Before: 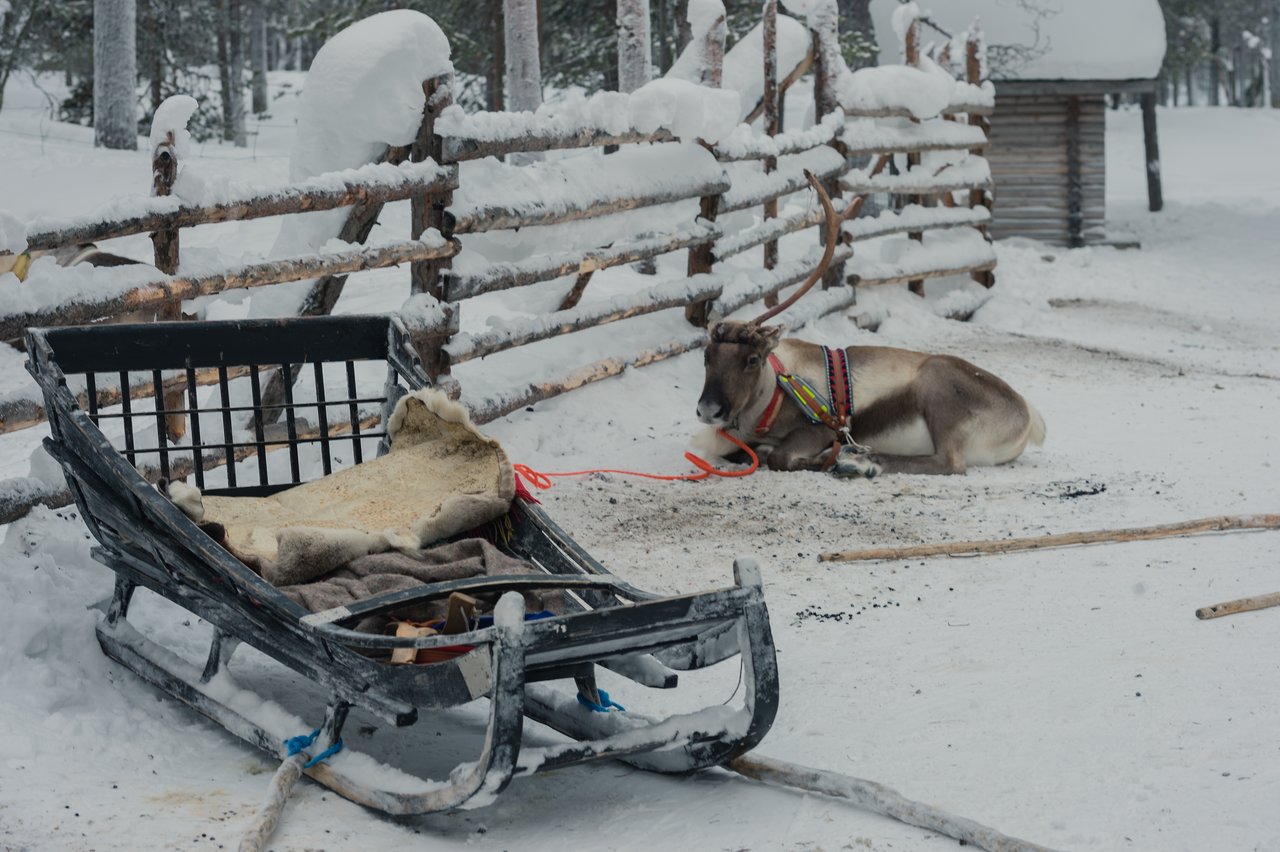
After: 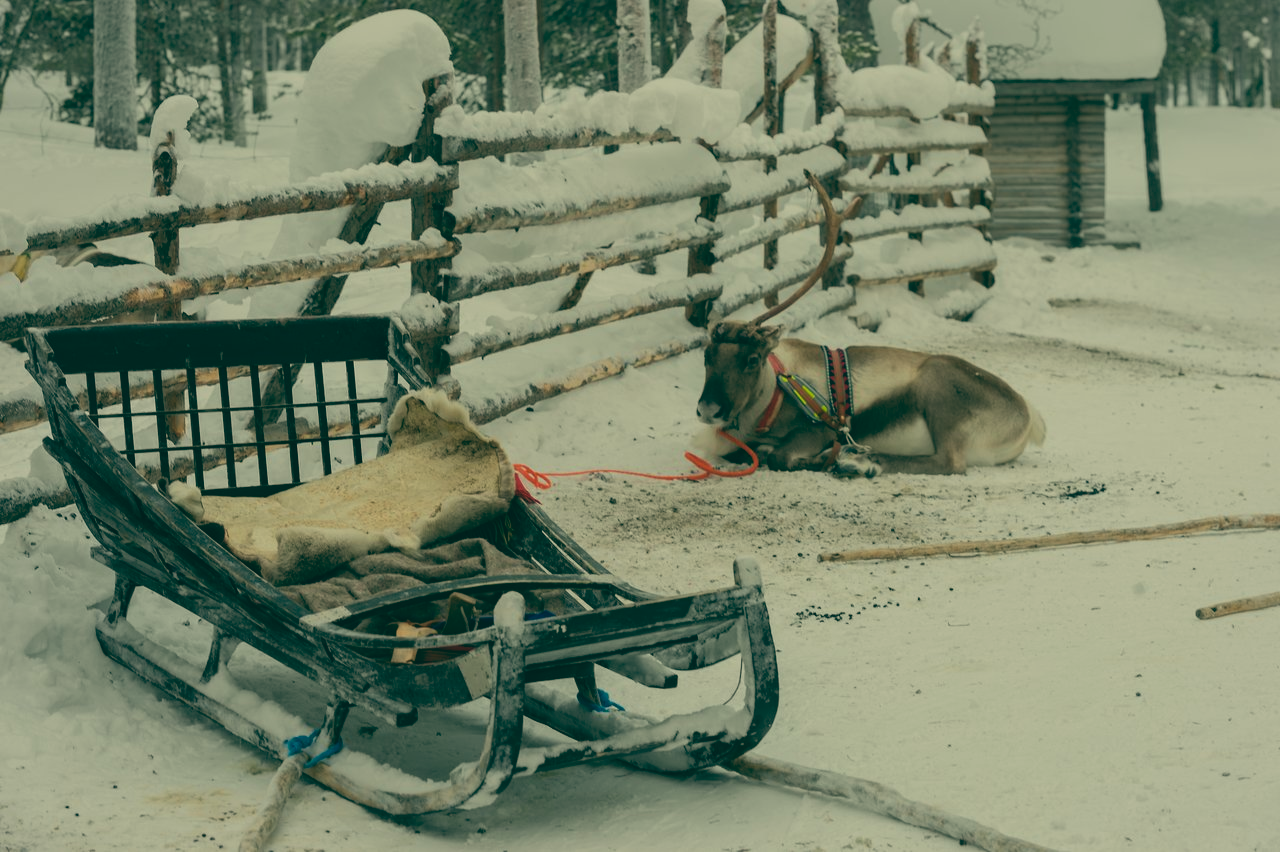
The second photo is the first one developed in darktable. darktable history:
white balance: red 1.029, blue 0.92
color balance: lift [1.005, 0.99, 1.007, 1.01], gamma [1, 1.034, 1.032, 0.966], gain [0.873, 1.055, 1.067, 0.933]
